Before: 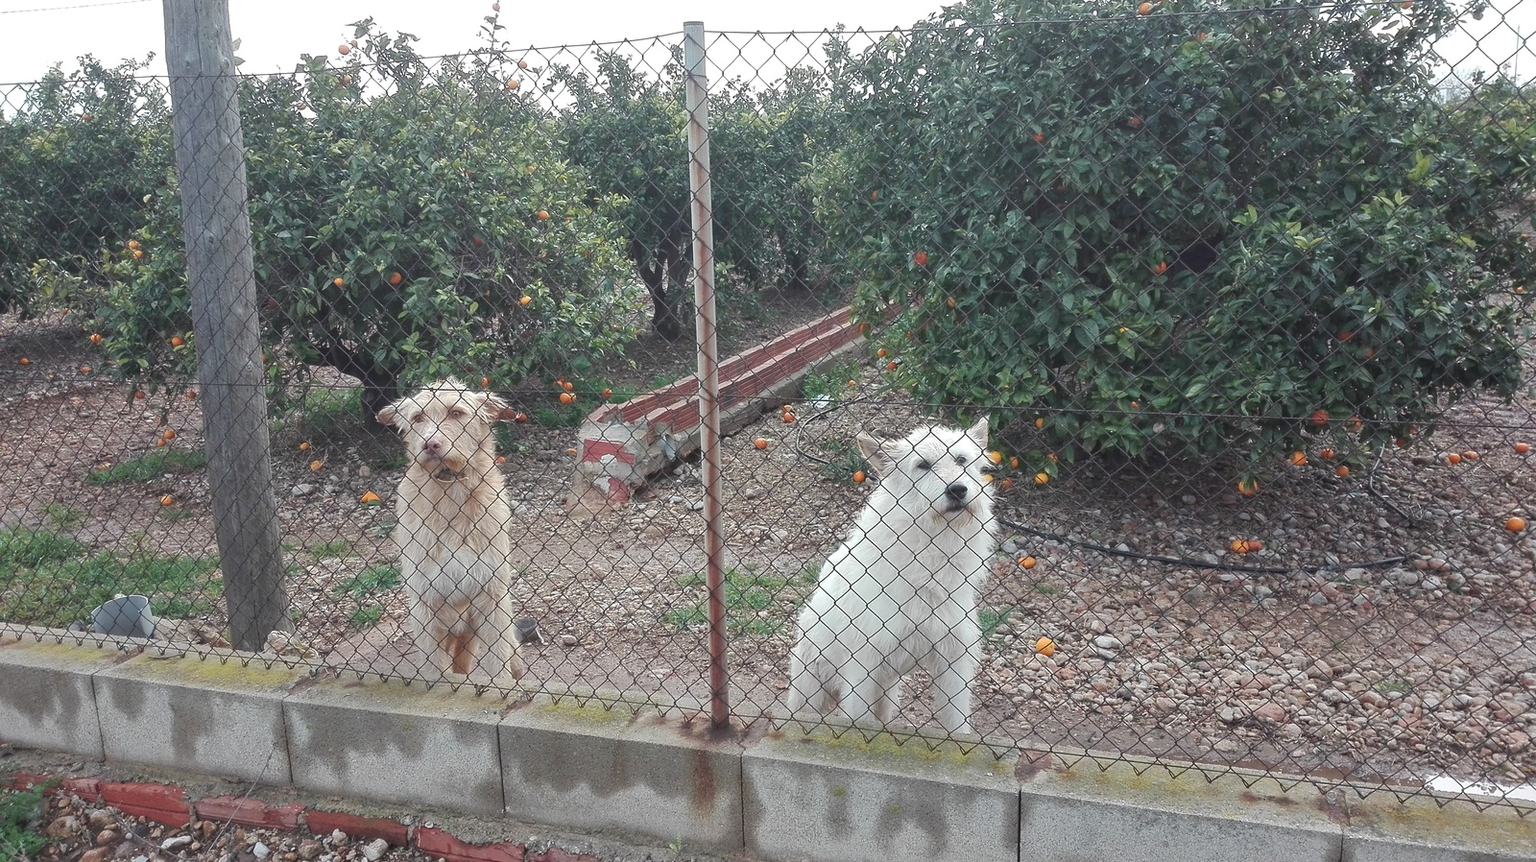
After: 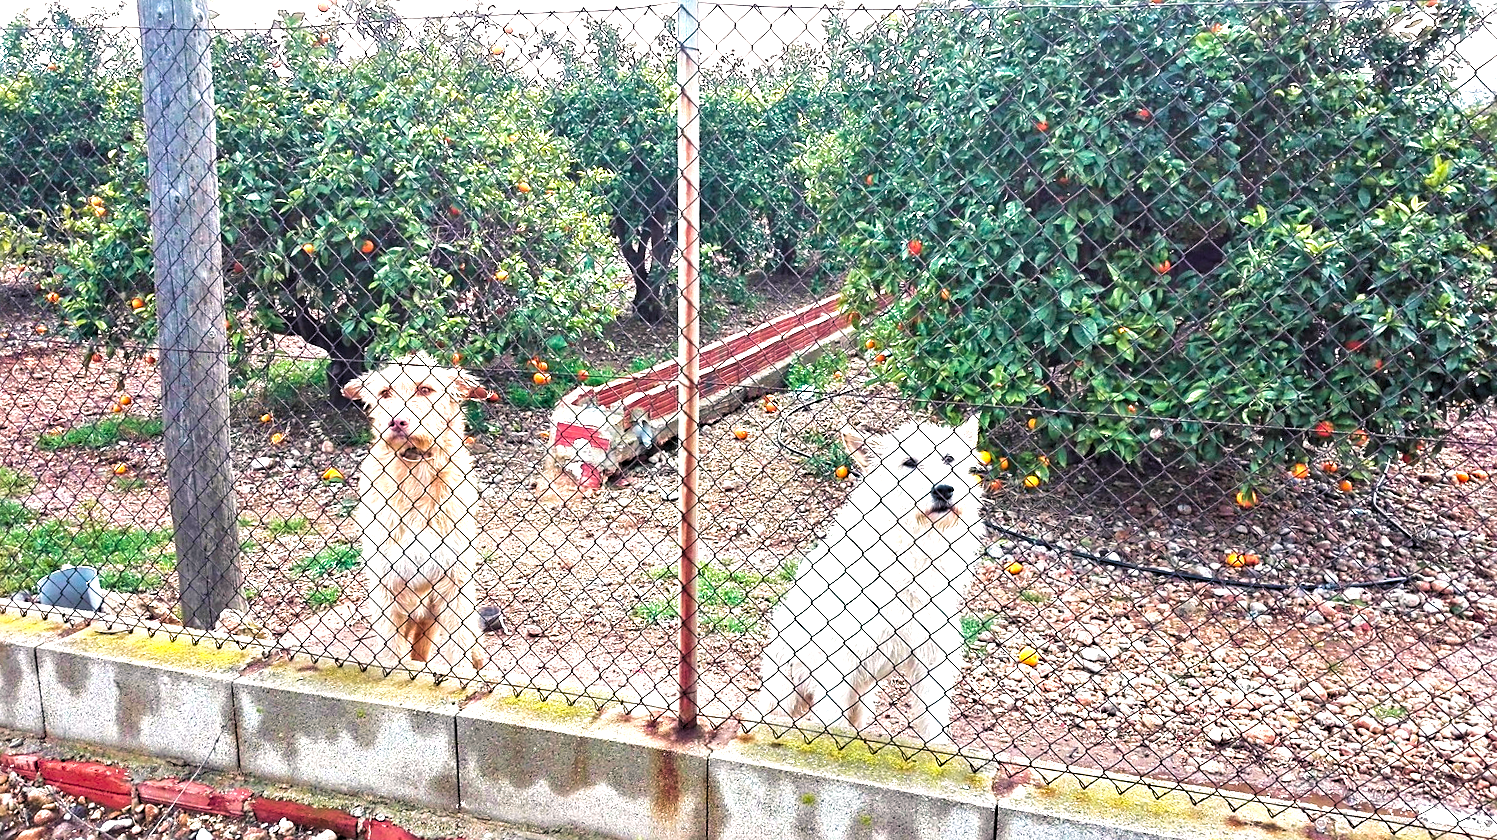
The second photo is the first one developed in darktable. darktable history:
crop and rotate: angle -2.23°
velvia: strength 44.66%
levels: levels [0.062, 0.494, 0.925]
color balance rgb: highlights gain › chroma 1.059%, highlights gain › hue 53.67°, perceptual saturation grading › global saturation 29.497%
sharpen: on, module defaults
exposure: black level correction 0, exposure 1.2 EV, compensate highlight preservation false
haze removal: strength 0.289, distance 0.245, adaptive false
contrast equalizer: octaves 7, y [[0.528, 0.548, 0.563, 0.562, 0.546, 0.526], [0.55 ×6], [0 ×6], [0 ×6], [0 ×6]]
